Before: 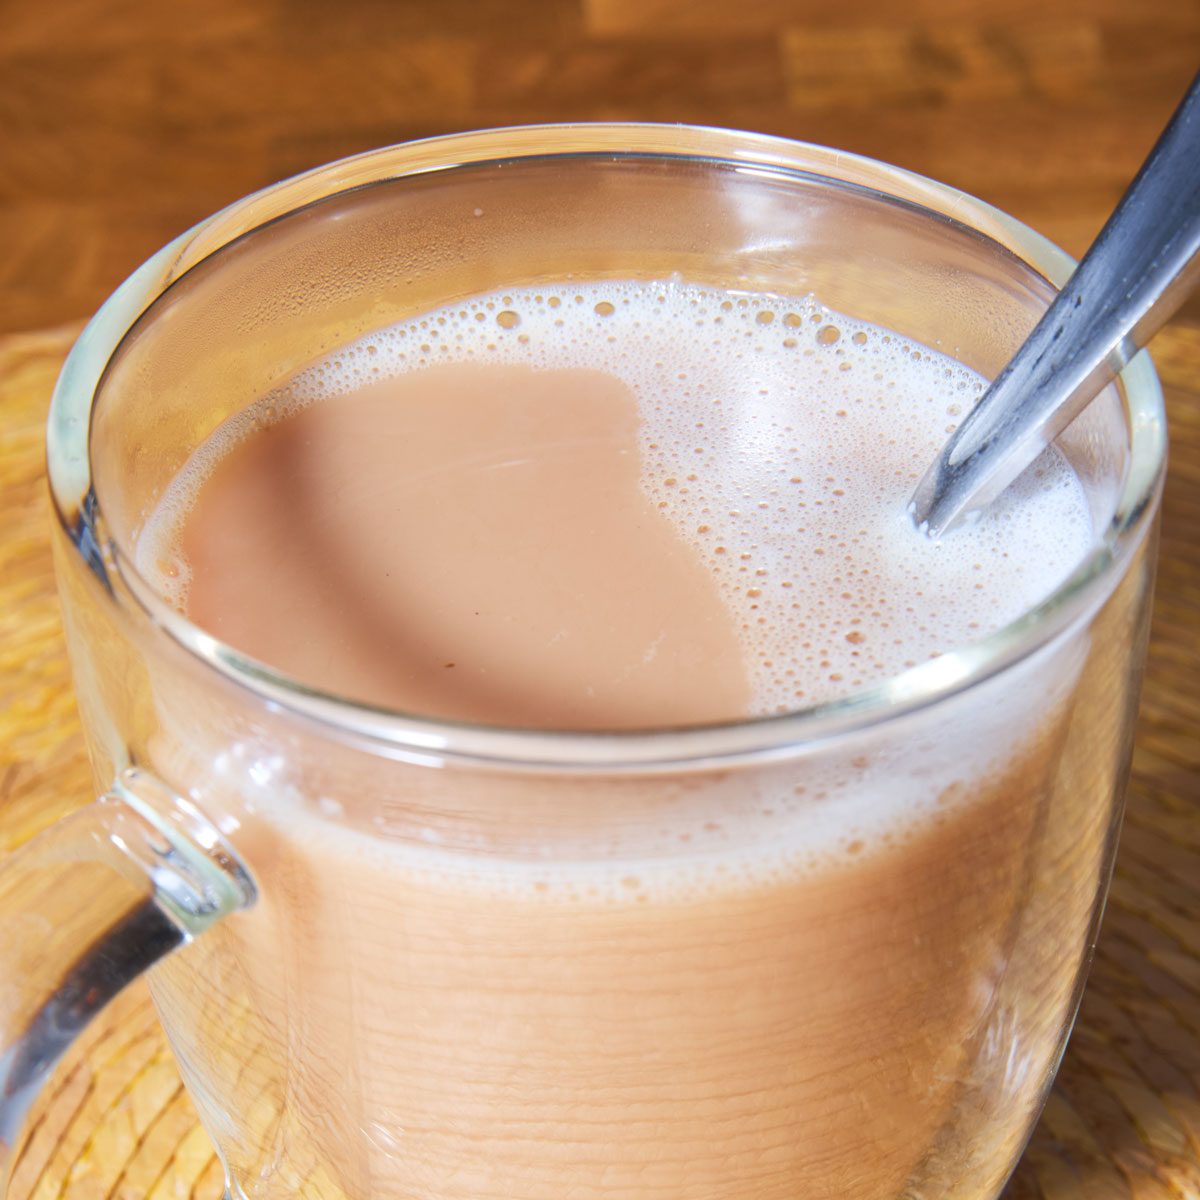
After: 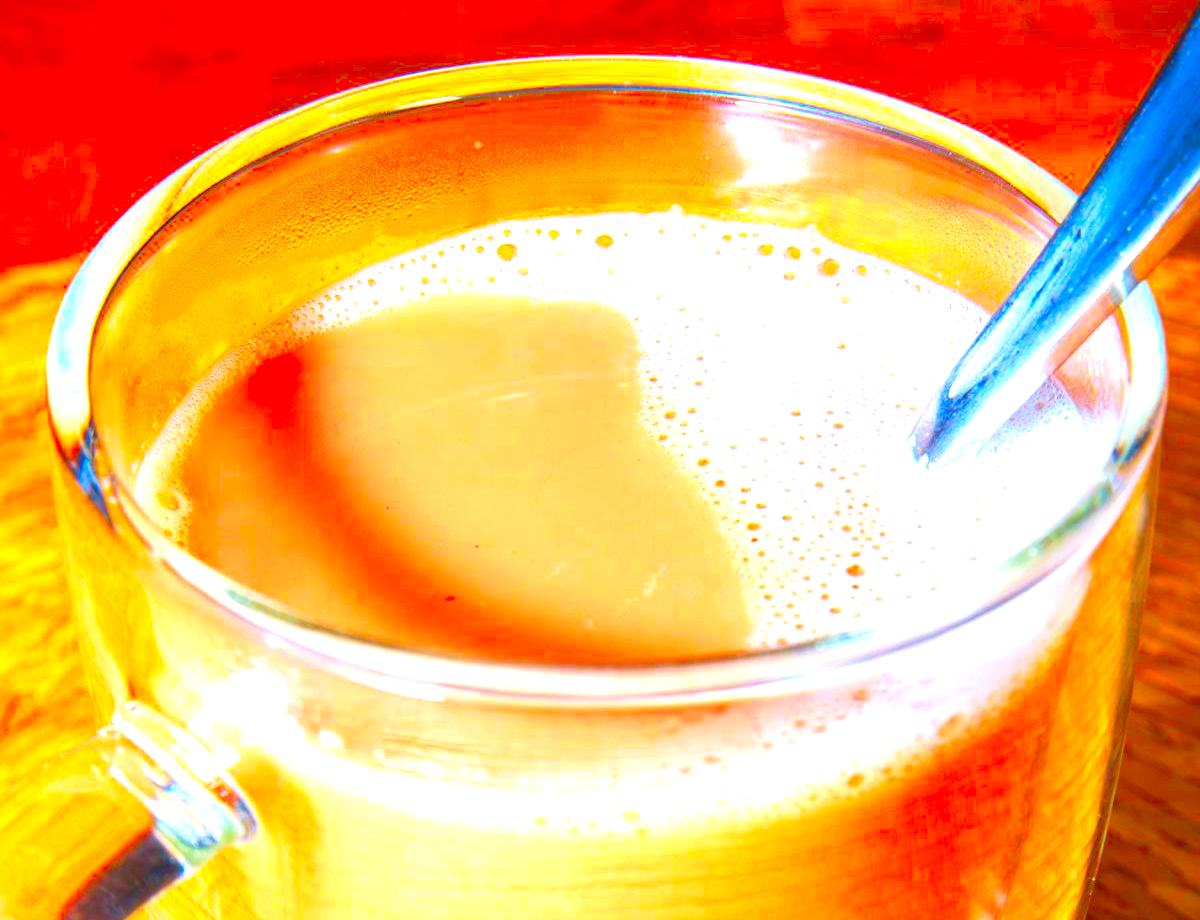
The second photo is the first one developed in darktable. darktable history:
velvia: on, module defaults
crop: top 5.667%, bottom 17.637%
exposure: black level correction 0, exposure 0.877 EV, compensate exposure bias true, compensate highlight preservation false
local contrast: on, module defaults
color correction: saturation 3
